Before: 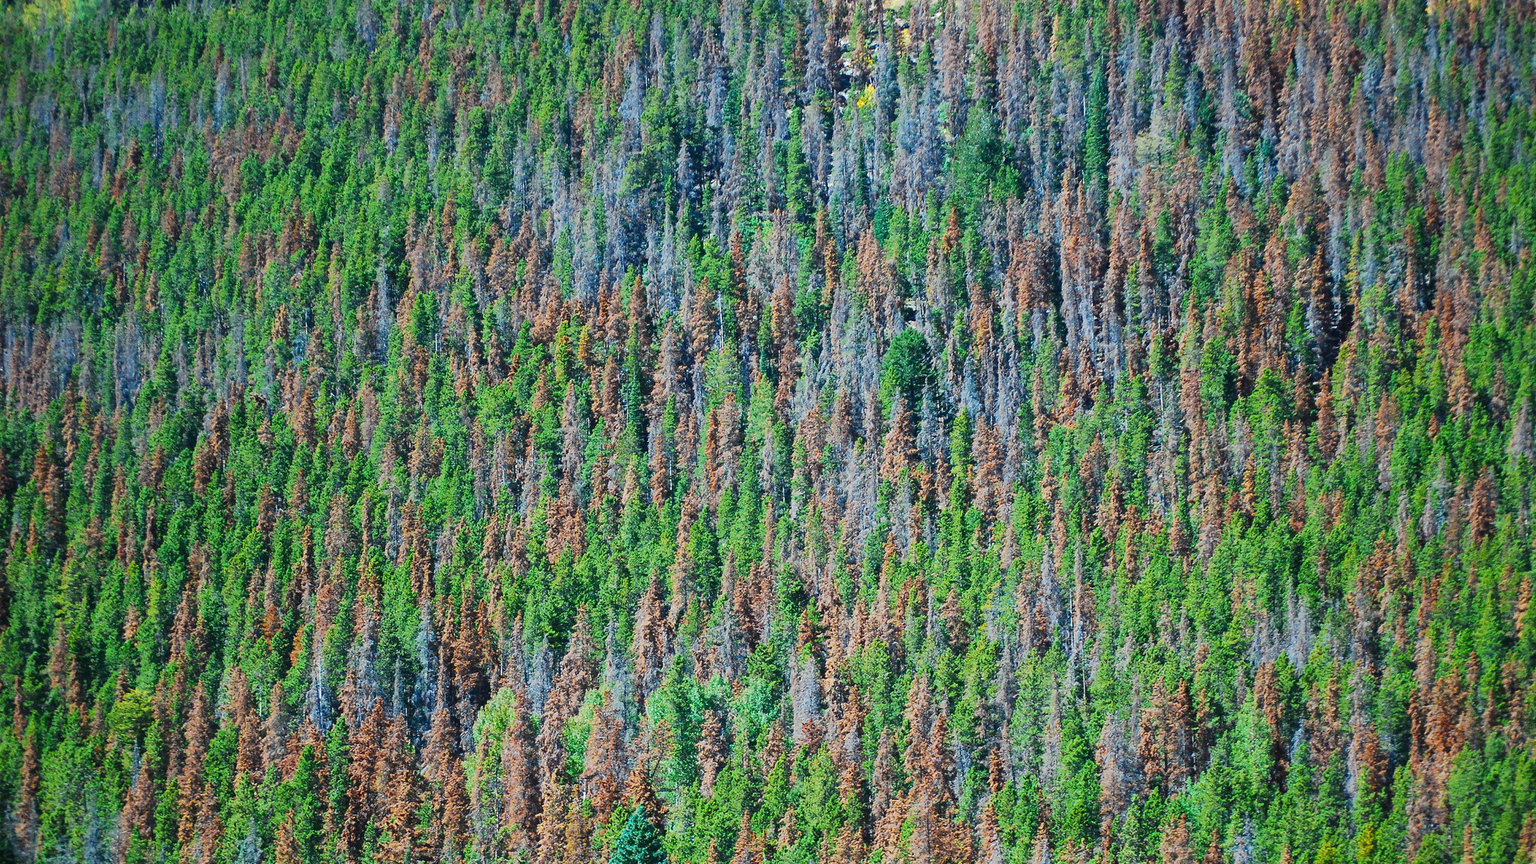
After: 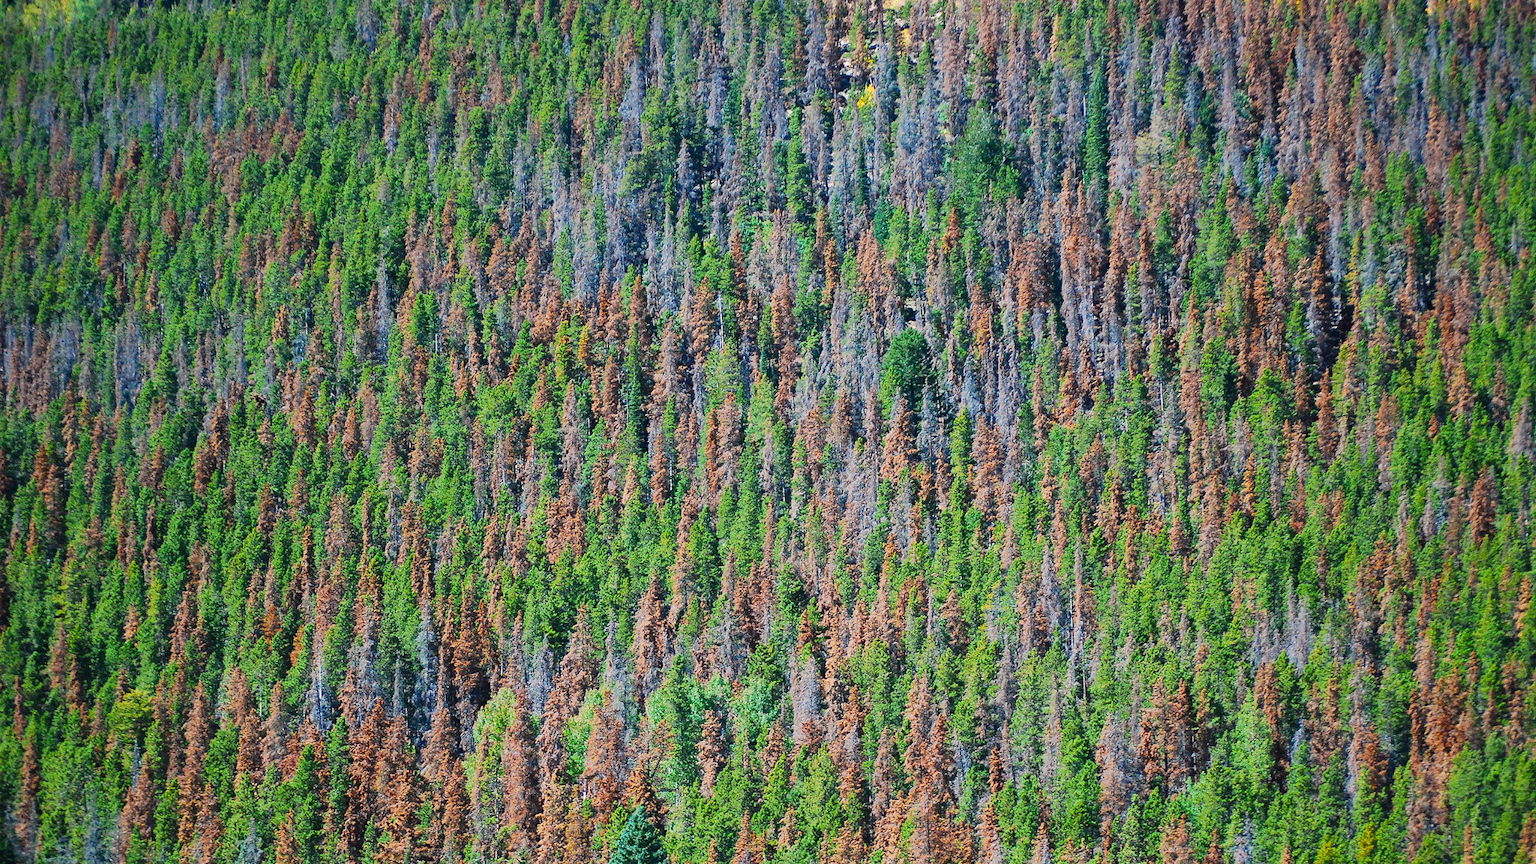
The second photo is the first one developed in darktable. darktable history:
color correction: highlights a* 7.39, highlights b* 4.39
haze removal: compatibility mode true, adaptive false
